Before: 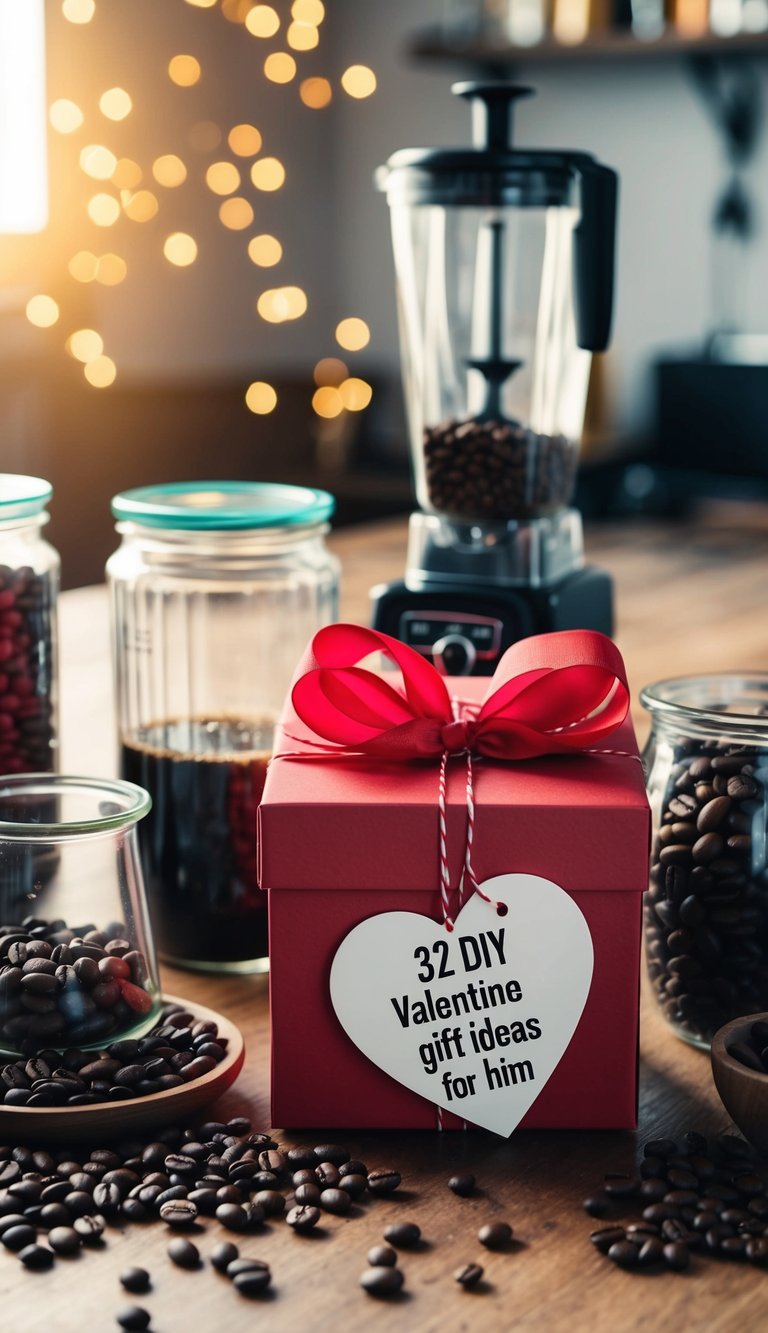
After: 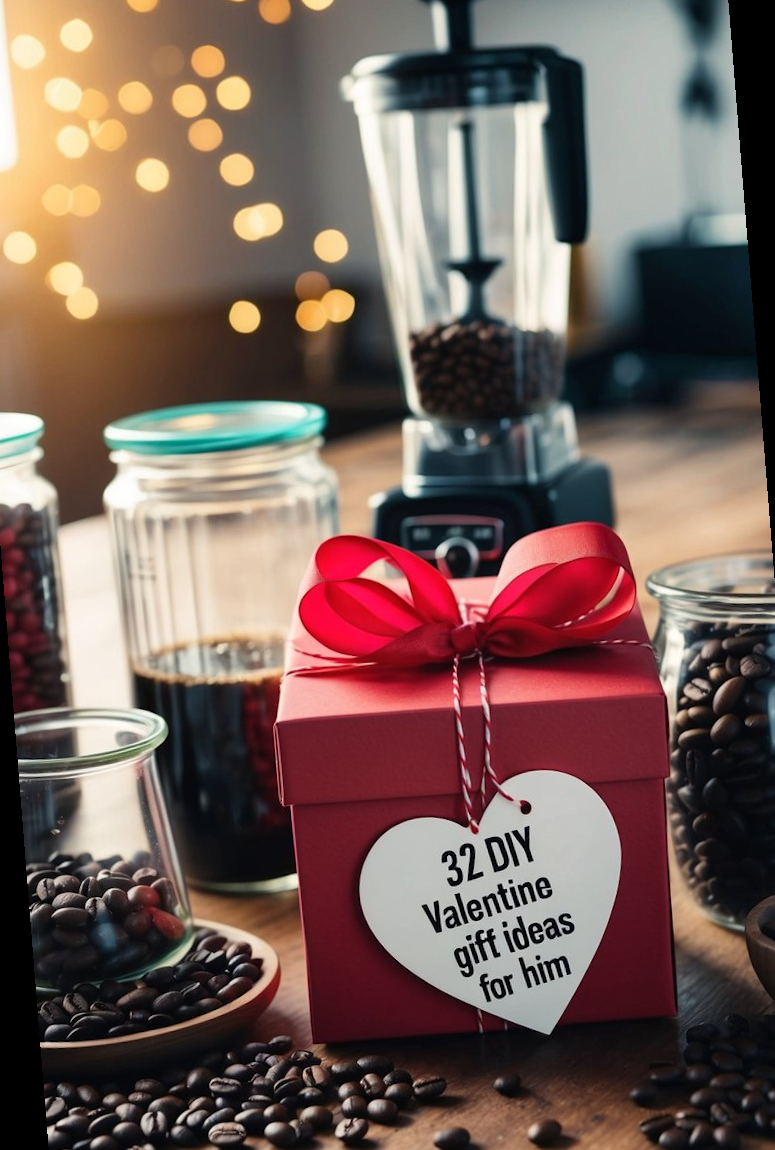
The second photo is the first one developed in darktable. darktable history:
tone equalizer: on, module defaults
rotate and perspective: rotation -4.57°, crop left 0.054, crop right 0.944, crop top 0.087, crop bottom 0.914
